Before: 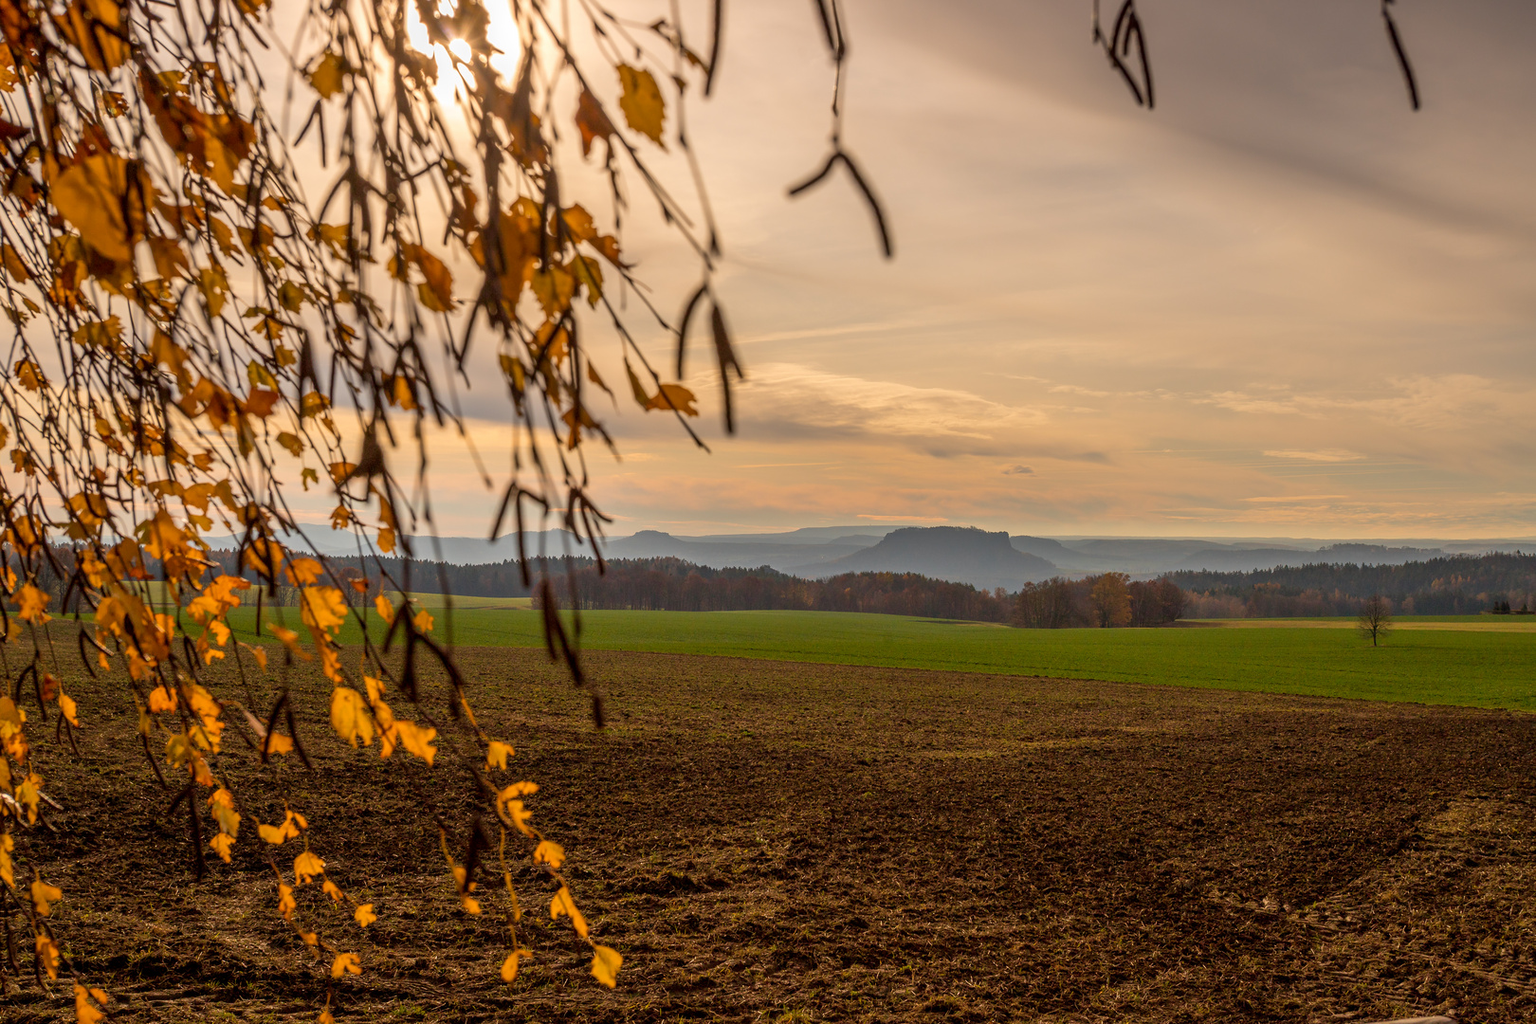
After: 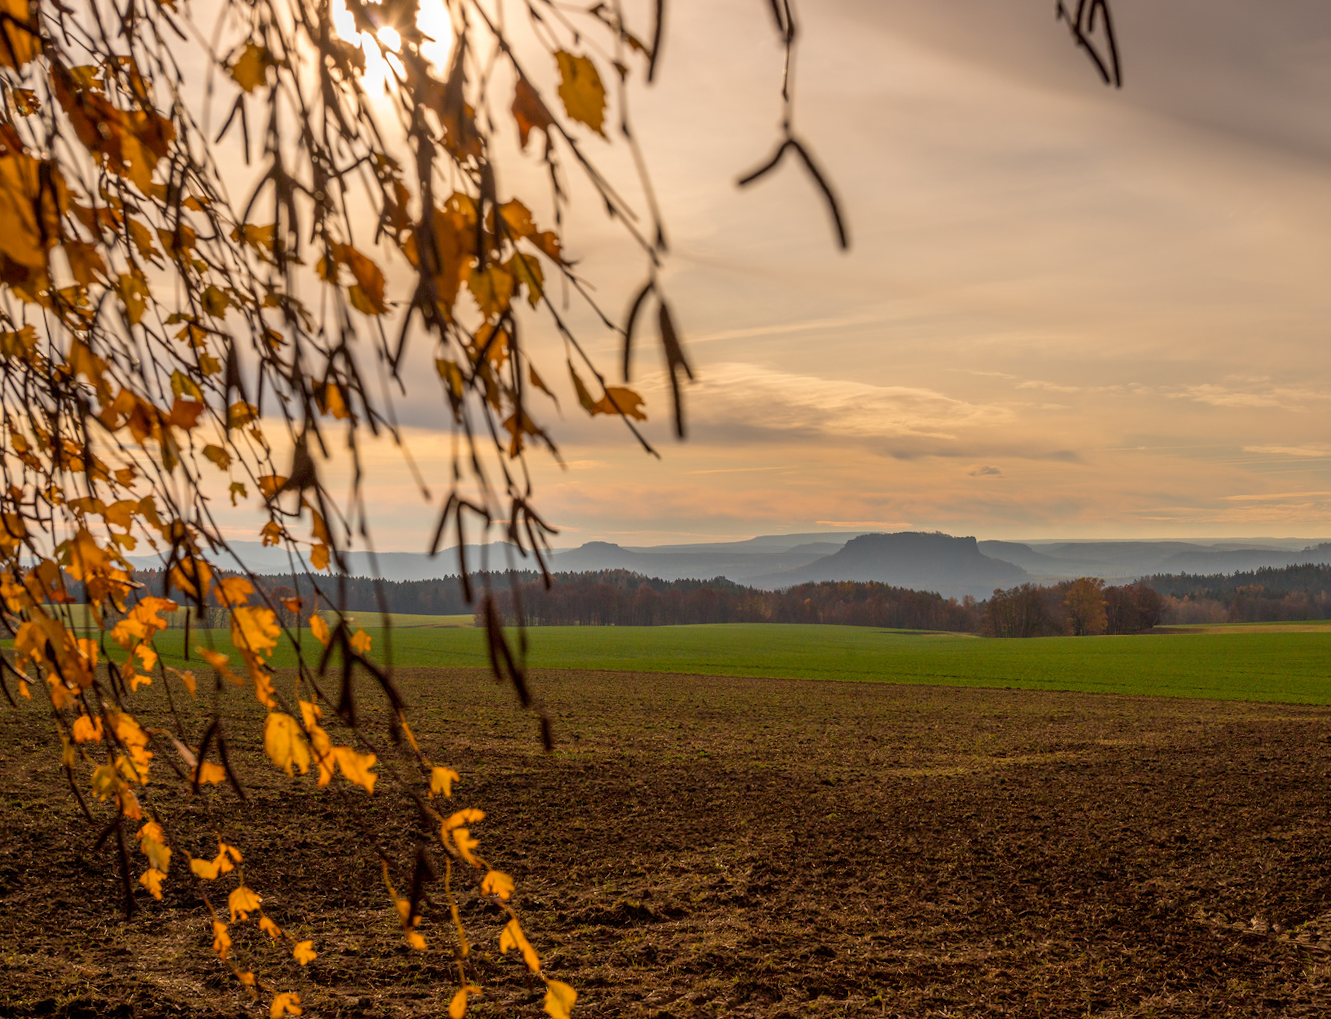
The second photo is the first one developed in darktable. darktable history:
white balance: emerald 1
crop and rotate: angle 1°, left 4.281%, top 0.642%, right 11.383%, bottom 2.486%
